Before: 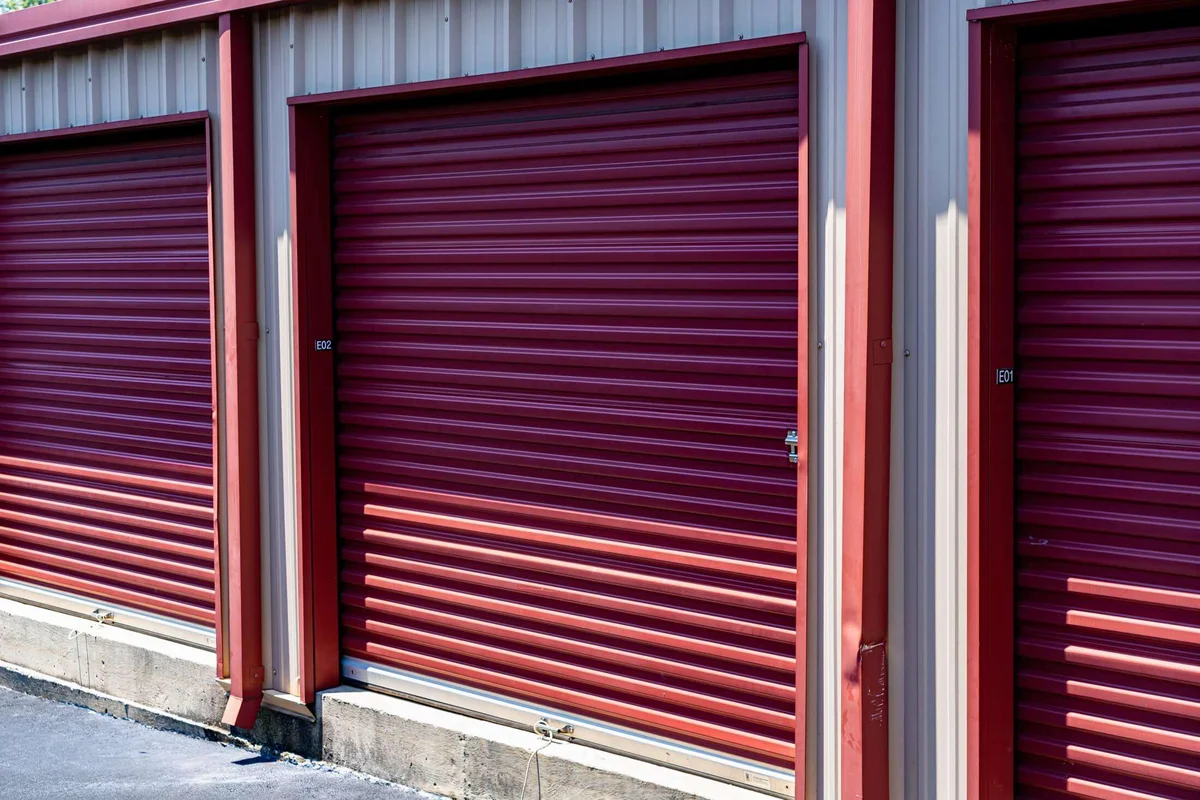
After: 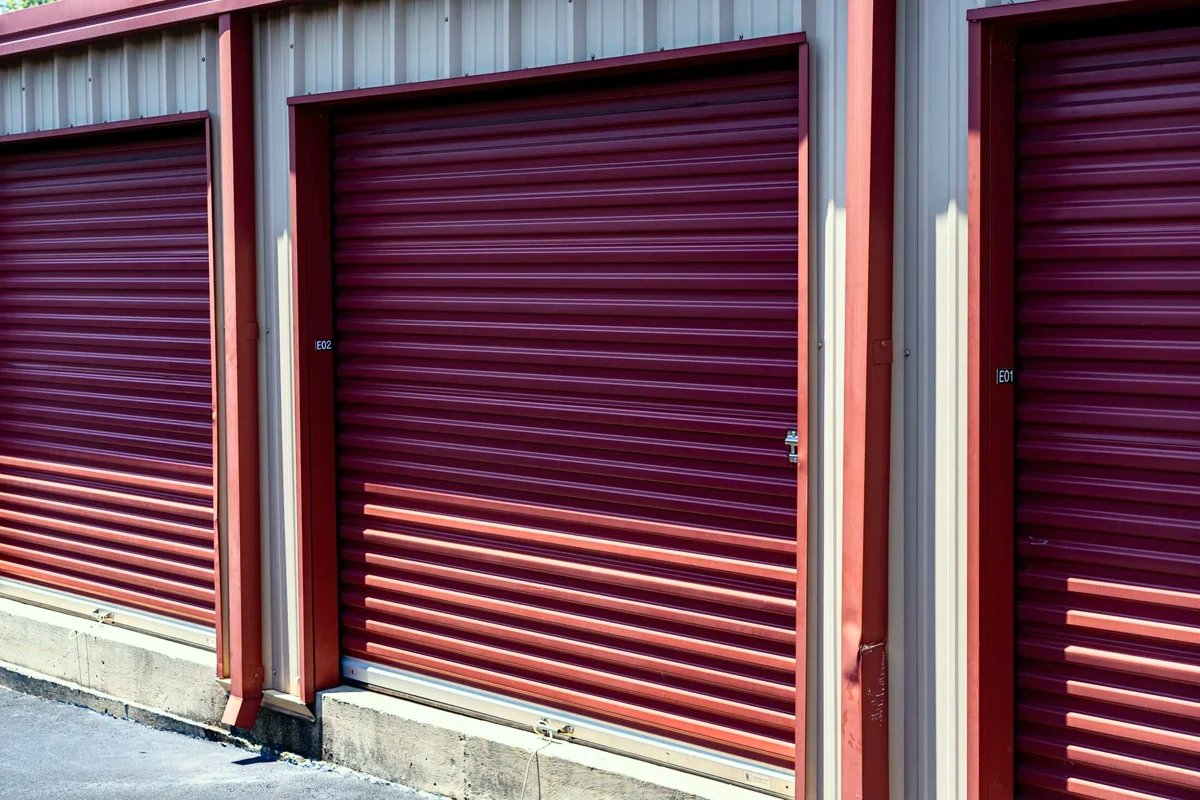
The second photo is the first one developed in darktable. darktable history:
contrast brightness saturation: contrast 0.15, brightness 0.05
color correction: highlights a* -4.73, highlights b* 5.06, saturation 0.97
tone equalizer: on, module defaults
